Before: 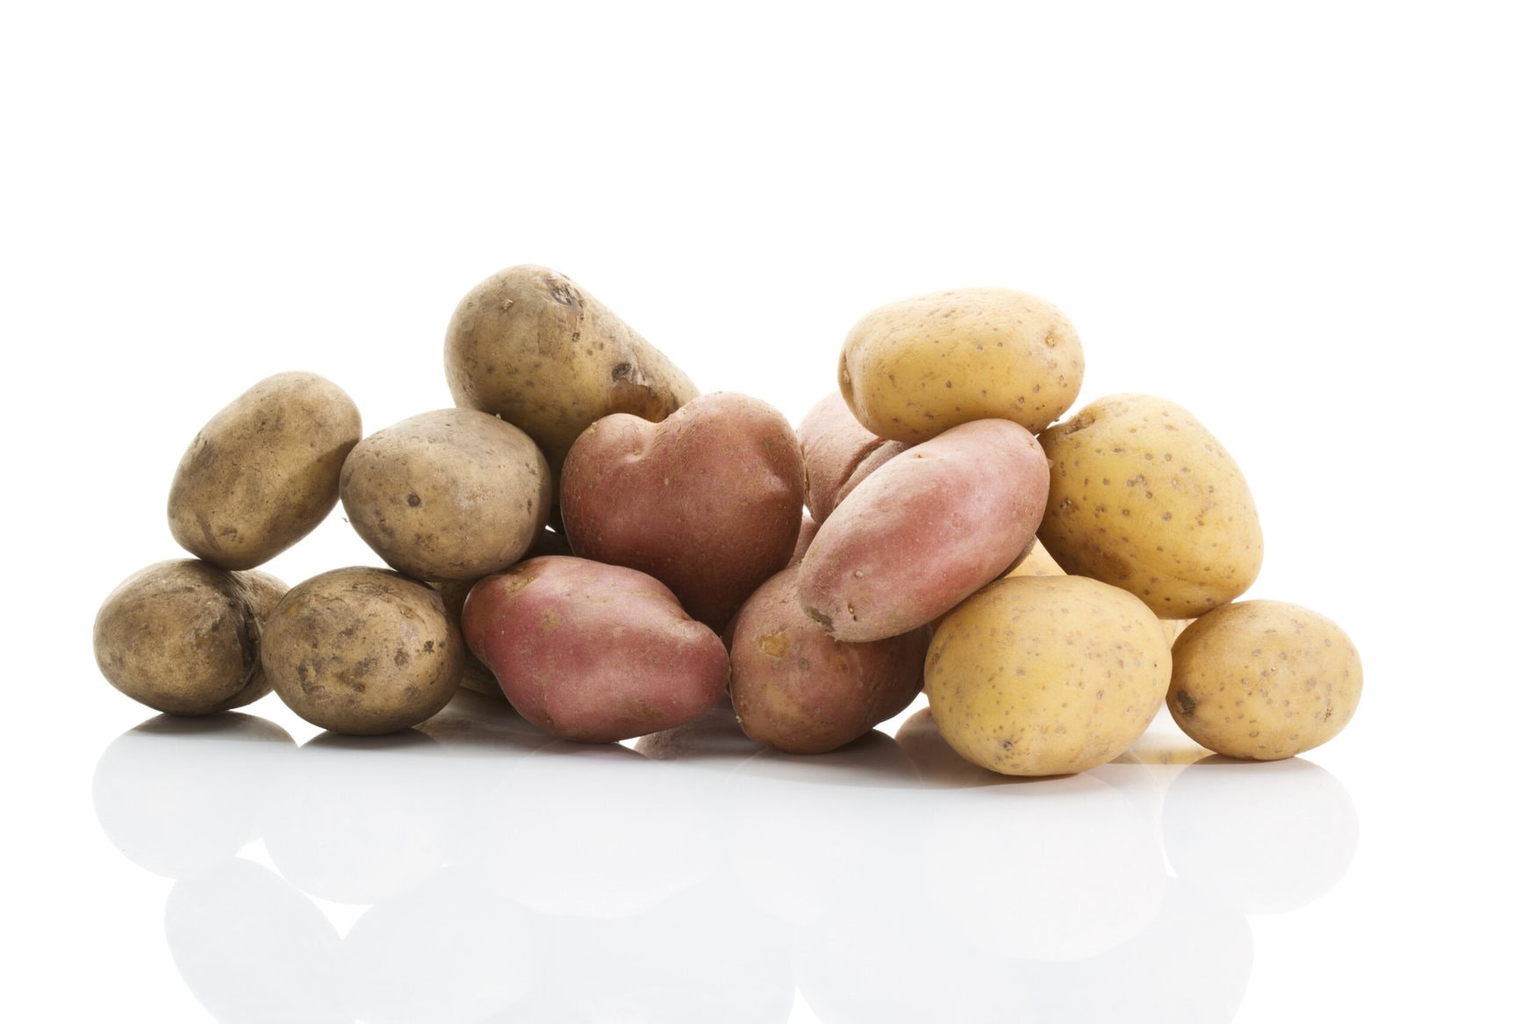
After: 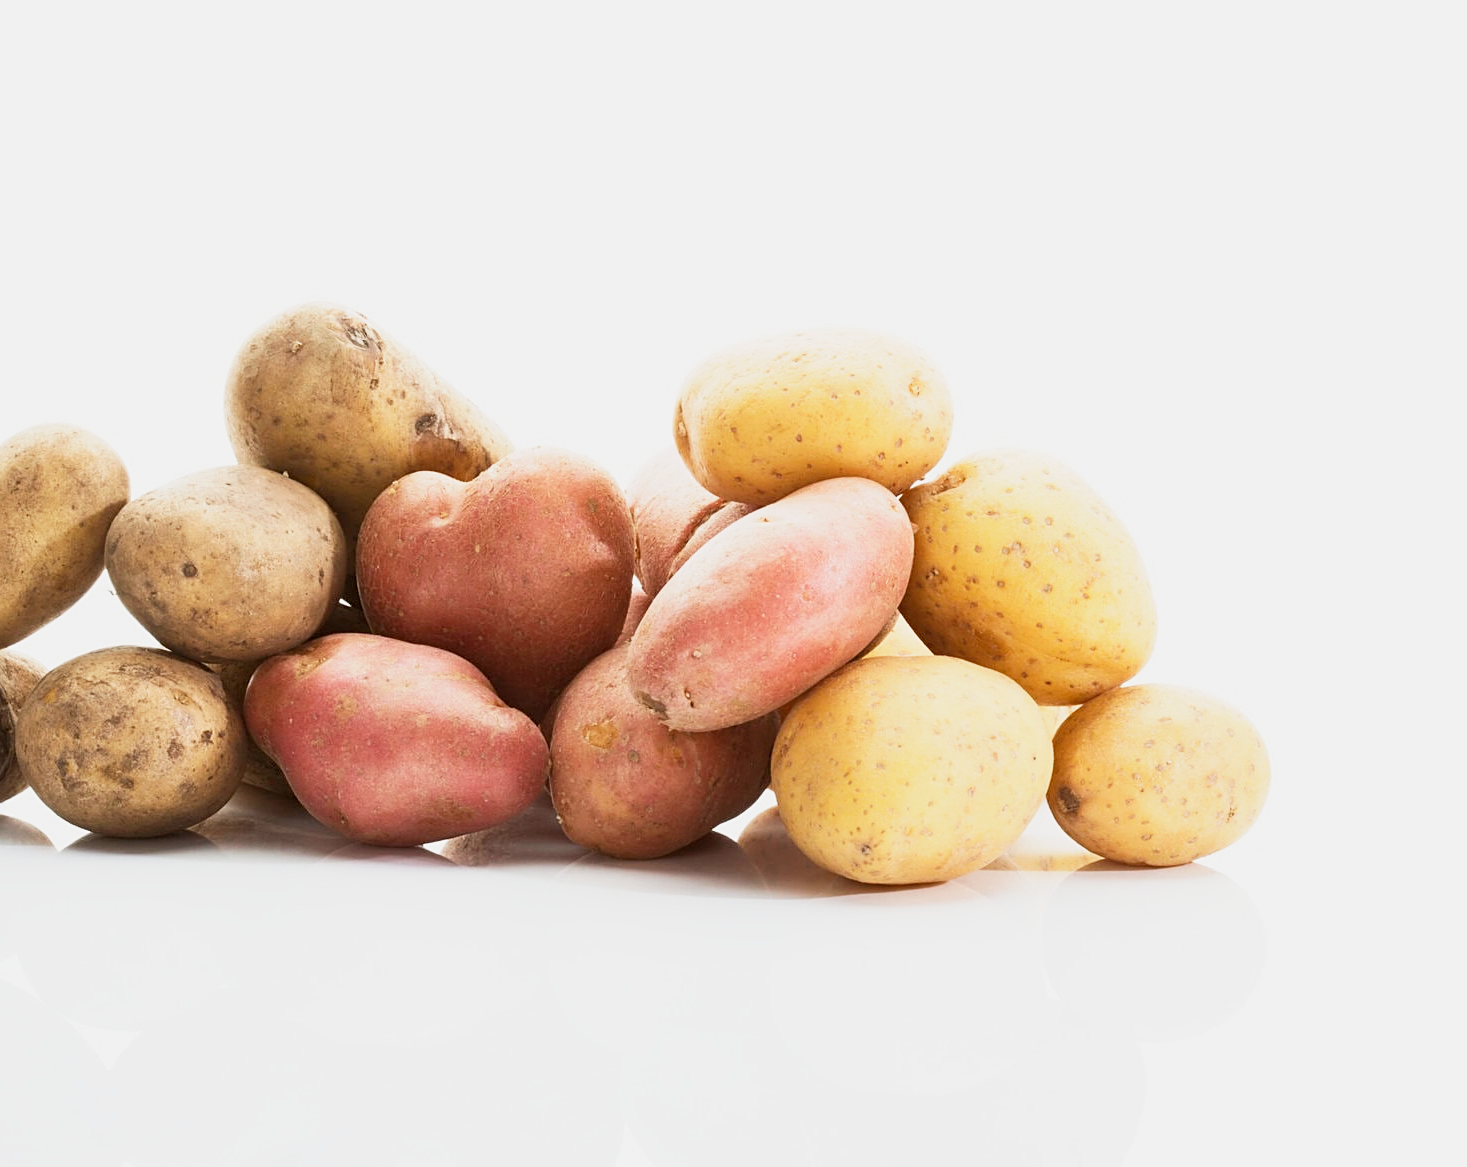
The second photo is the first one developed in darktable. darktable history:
crop: left 16.16%
base curve: curves: ch0 [(0, 0) (0.088, 0.125) (0.176, 0.251) (0.354, 0.501) (0.613, 0.749) (1, 0.877)], preserve colors none
sharpen: on, module defaults
